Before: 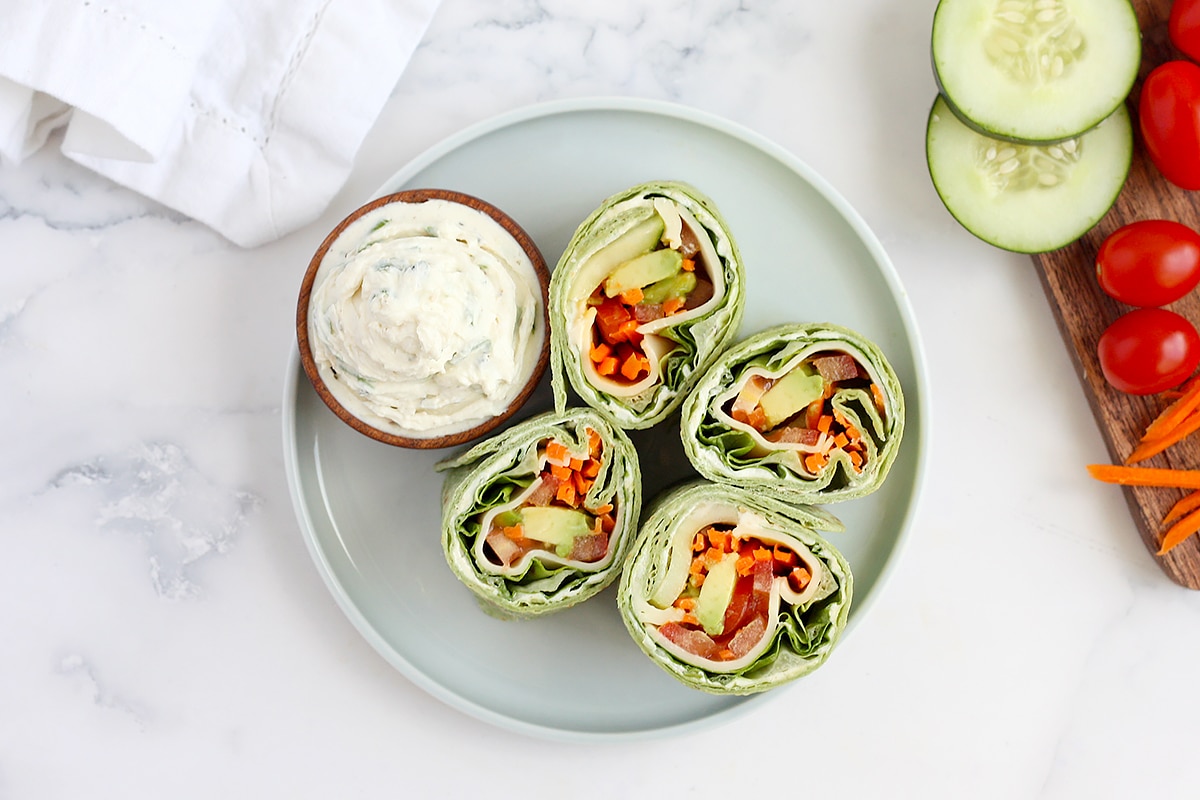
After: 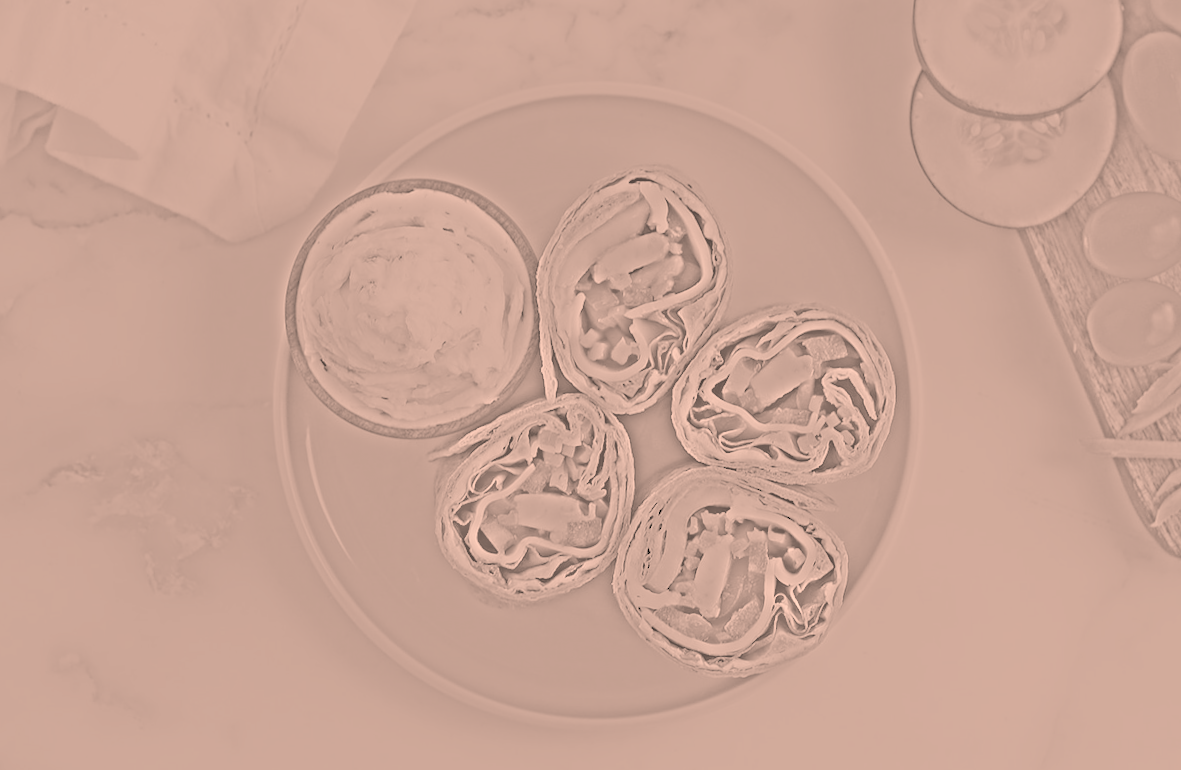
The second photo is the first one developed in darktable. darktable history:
exposure: exposure 0.6 EV, compensate highlight preservation false
white balance: red 1.08, blue 0.791
tone curve: curves: ch0 [(0, 0) (0.003, 0.275) (0.011, 0.288) (0.025, 0.309) (0.044, 0.326) (0.069, 0.346) (0.1, 0.37) (0.136, 0.396) (0.177, 0.432) (0.224, 0.473) (0.277, 0.516) (0.335, 0.566) (0.399, 0.611) (0.468, 0.661) (0.543, 0.711) (0.623, 0.761) (0.709, 0.817) (0.801, 0.867) (0.898, 0.911) (1, 1)], preserve colors none
base curve: curves: ch0 [(0, 0) (0.283, 0.295) (1, 1)], preserve colors none
color correction: highlights a* 17.88, highlights b* 18.79
rotate and perspective: rotation -1.42°, crop left 0.016, crop right 0.984, crop top 0.035, crop bottom 0.965
highpass: sharpness 25.84%, contrast boost 14.94%
